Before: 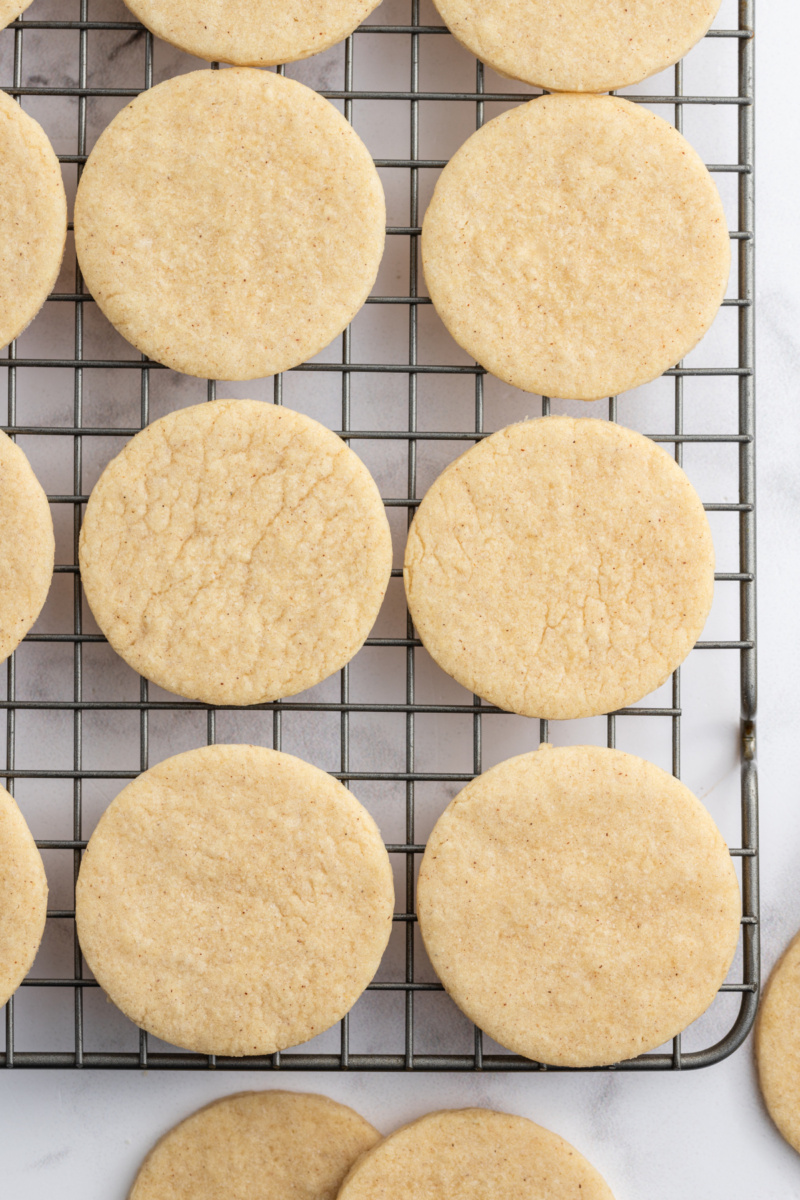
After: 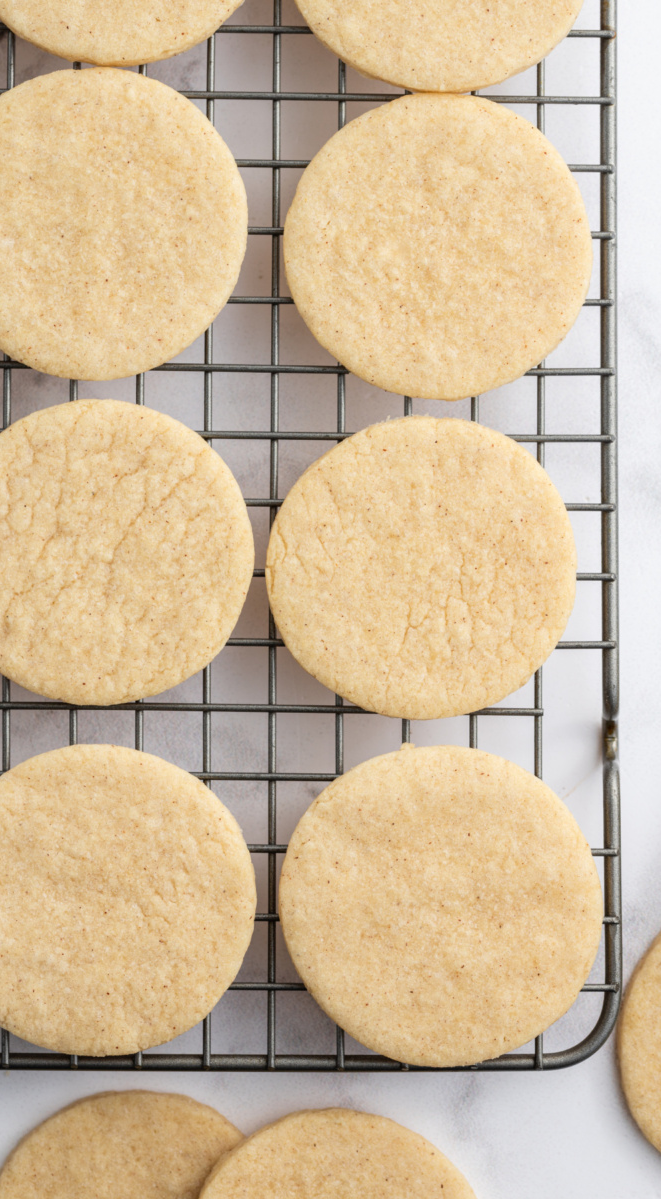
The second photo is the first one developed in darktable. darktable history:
crop: left 17.316%, bottom 0.026%
